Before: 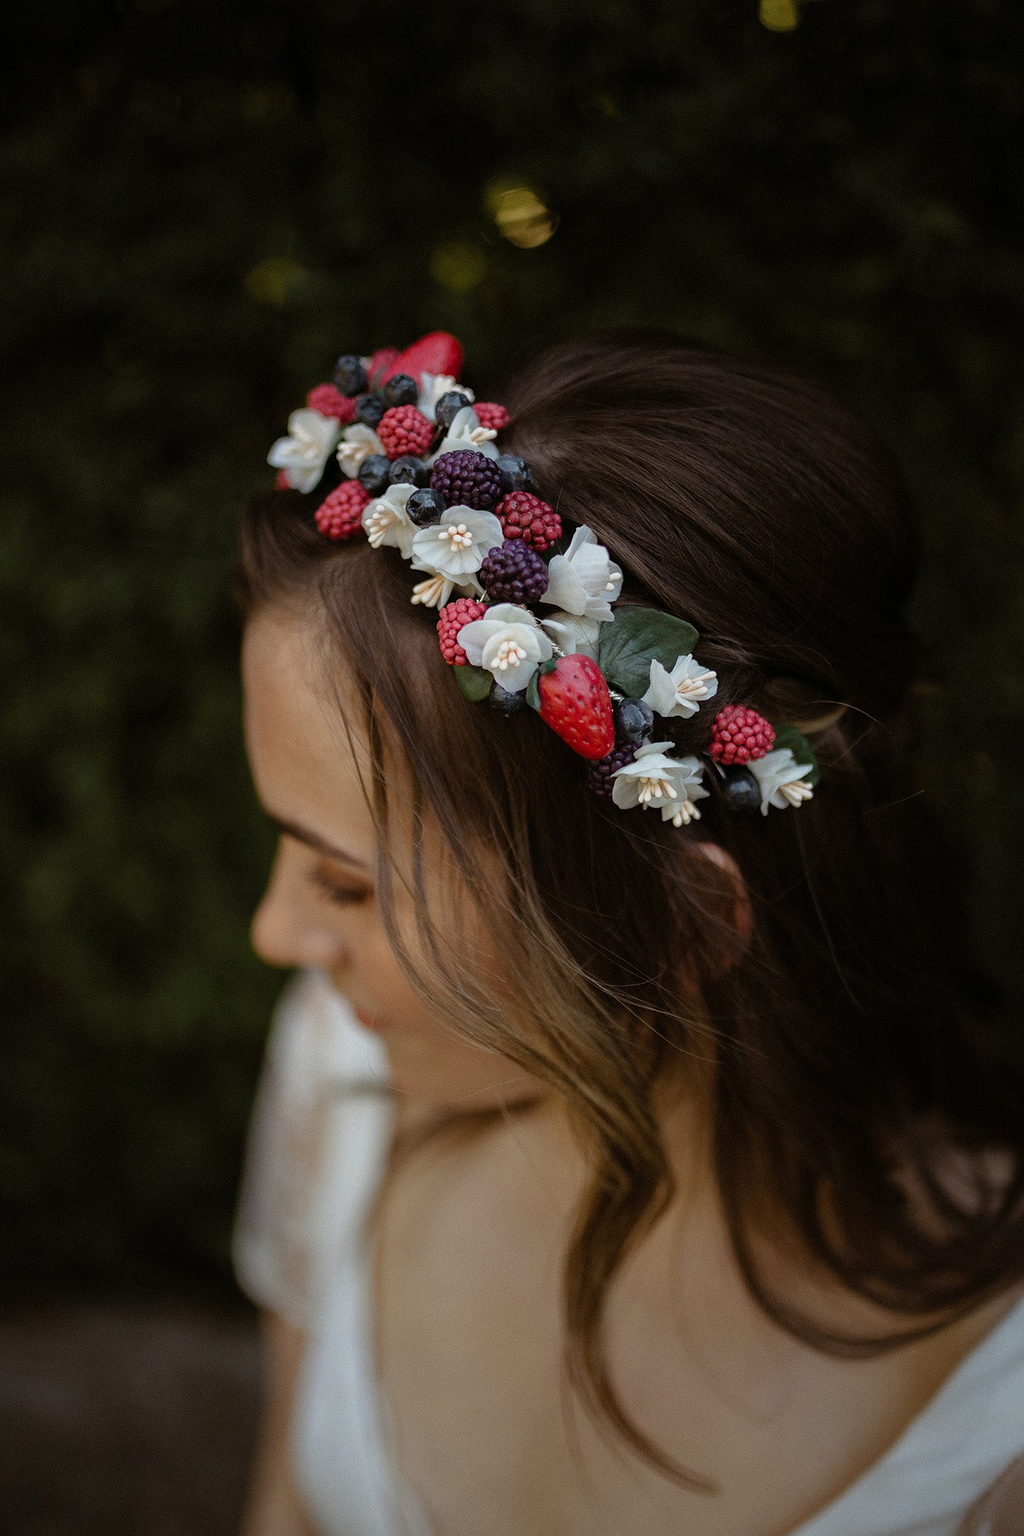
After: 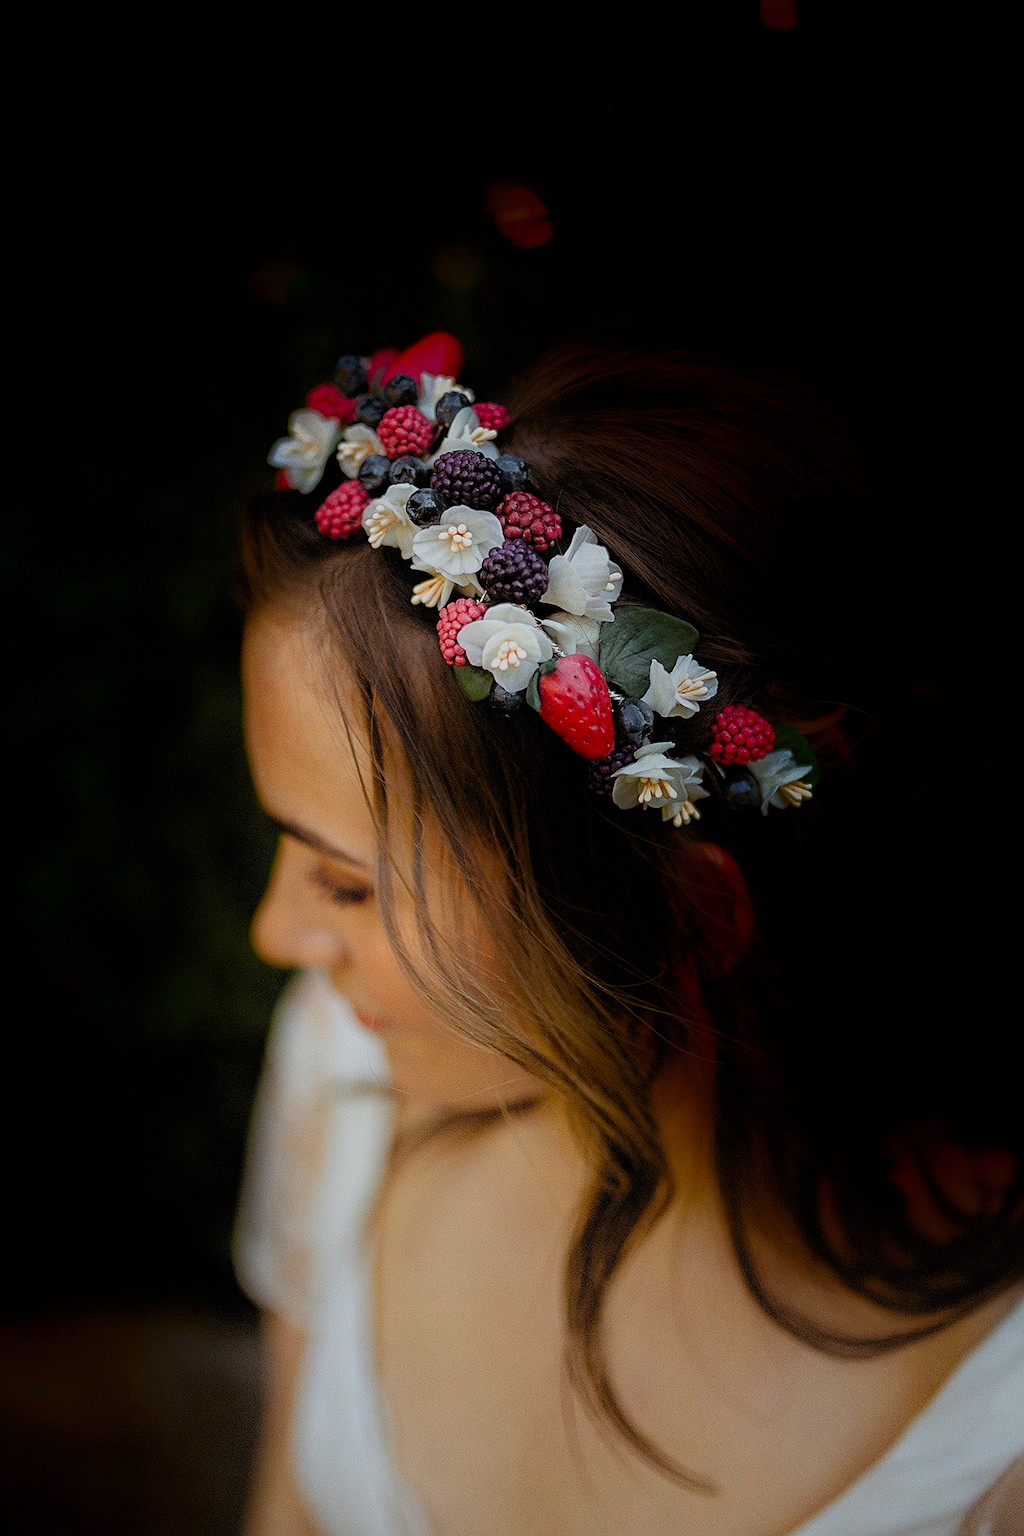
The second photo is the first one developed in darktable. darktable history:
filmic rgb: middle gray luminance 18.42%, black relative exposure -9 EV, white relative exposure 3.75 EV, threshold 6 EV, target black luminance 0%, hardness 4.85, latitude 67.35%, contrast 0.955, highlights saturation mix 20%, shadows ↔ highlights balance 21.36%, add noise in highlights 0, preserve chrominance luminance Y, color science v3 (2019), use custom middle-gray values true, iterations of high-quality reconstruction 0, contrast in highlights soft, enable highlight reconstruction true
exposure: compensate highlight preservation false
contrast brightness saturation: brightness 0.13
sharpen: on, module defaults
color zones: curves: ch0 [(0.224, 0.526) (0.75, 0.5)]; ch1 [(0.055, 0.526) (0.224, 0.761) (0.377, 0.526) (0.75, 0.5)]
shadows and highlights: shadows -70, highlights 35, soften with gaussian
